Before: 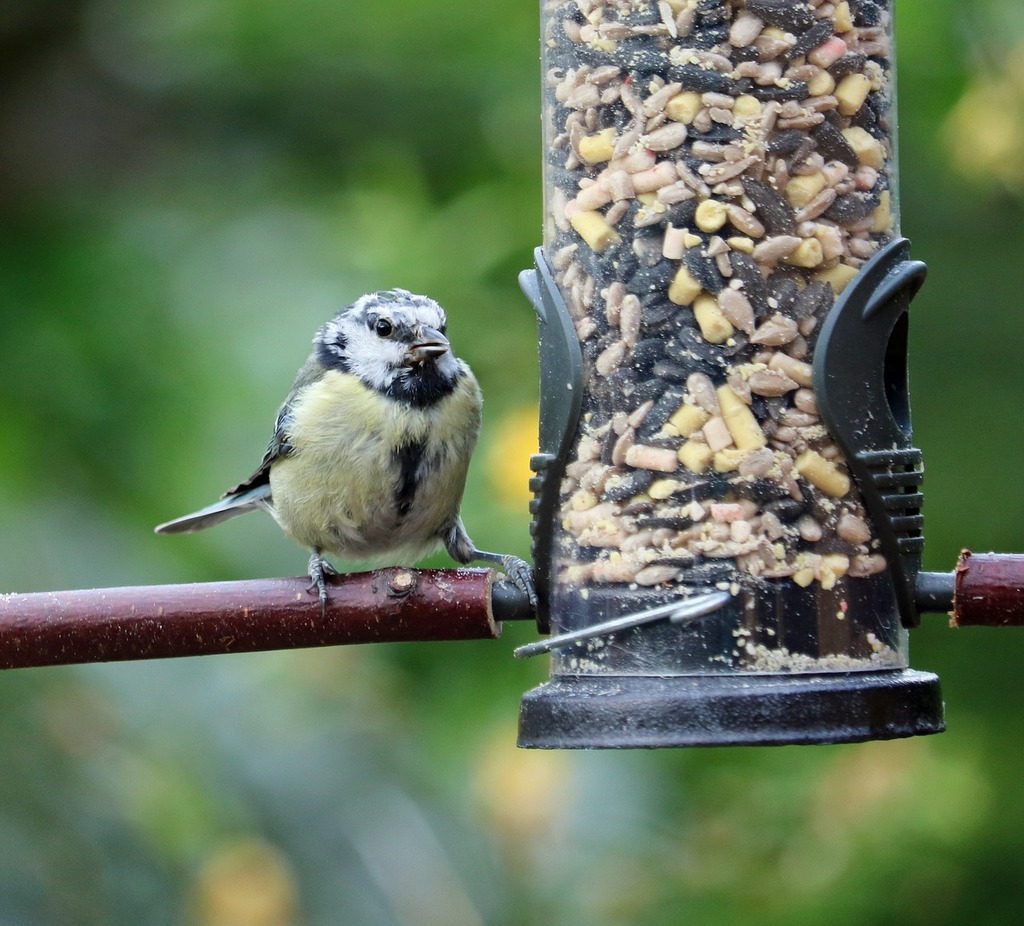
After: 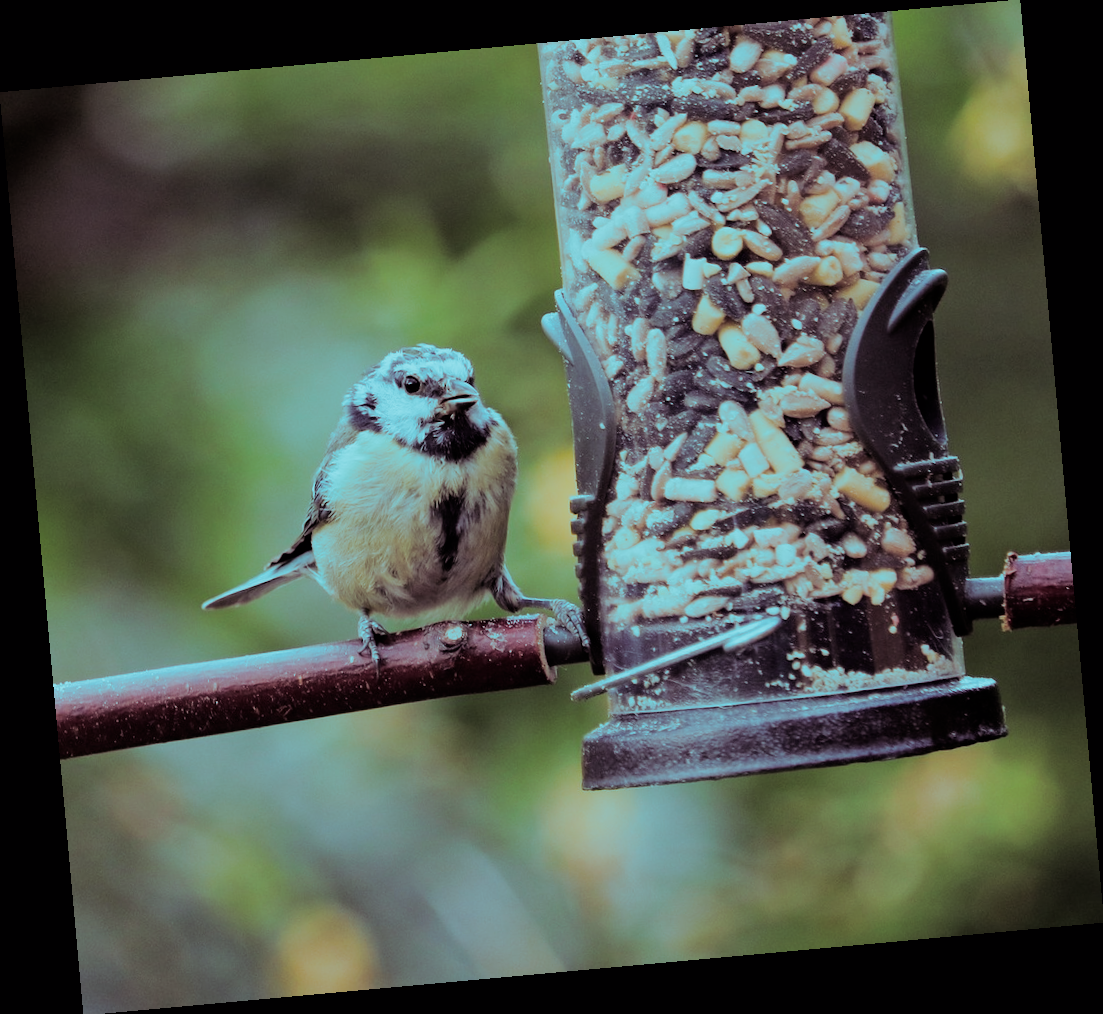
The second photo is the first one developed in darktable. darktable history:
filmic rgb: black relative exposure -7.65 EV, white relative exposure 4.56 EV, hardness 3.61
rotate and perspective: rotation -5.2°, automatic cropping off
split-toning: shadows › hue 327.6°, highlights › hue 198°, highlights › saturation 0.55, balance -21.25, compress 0%
